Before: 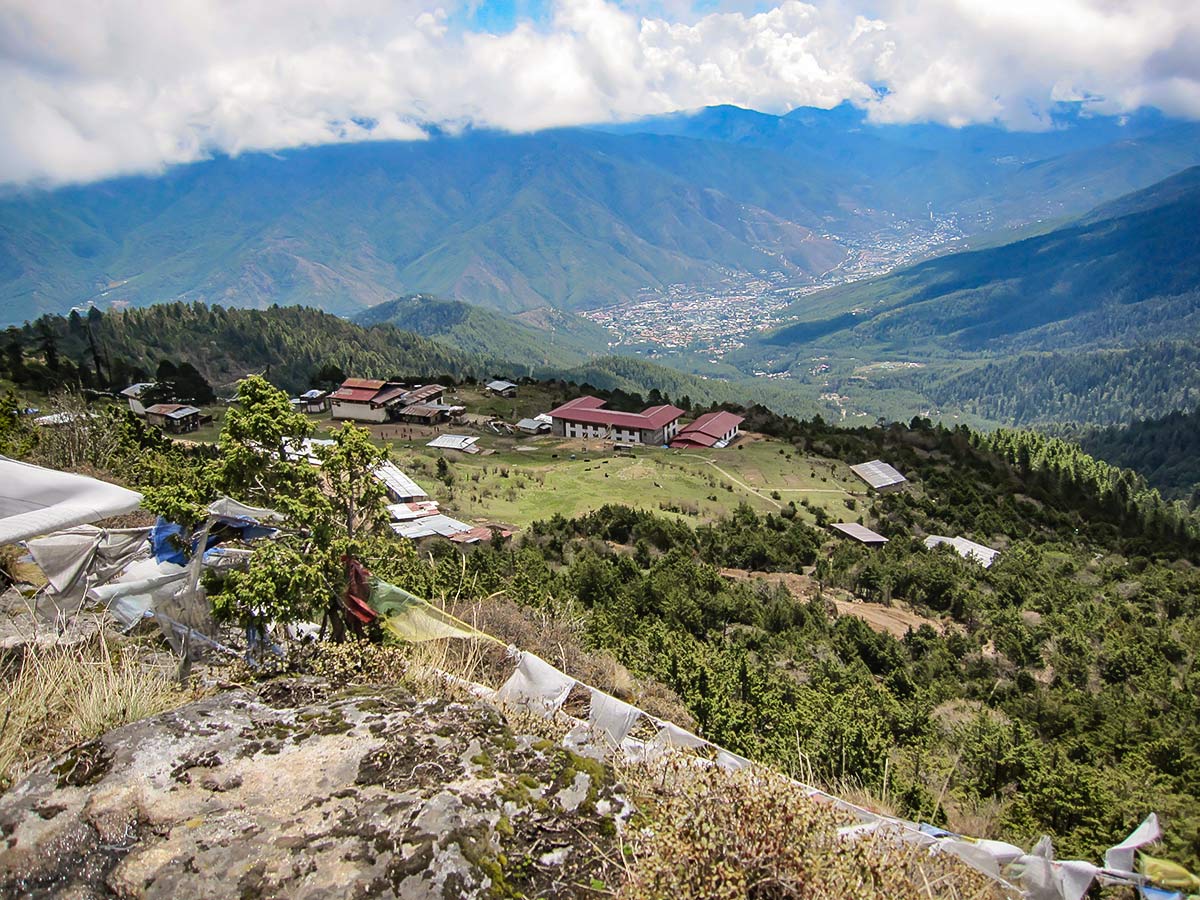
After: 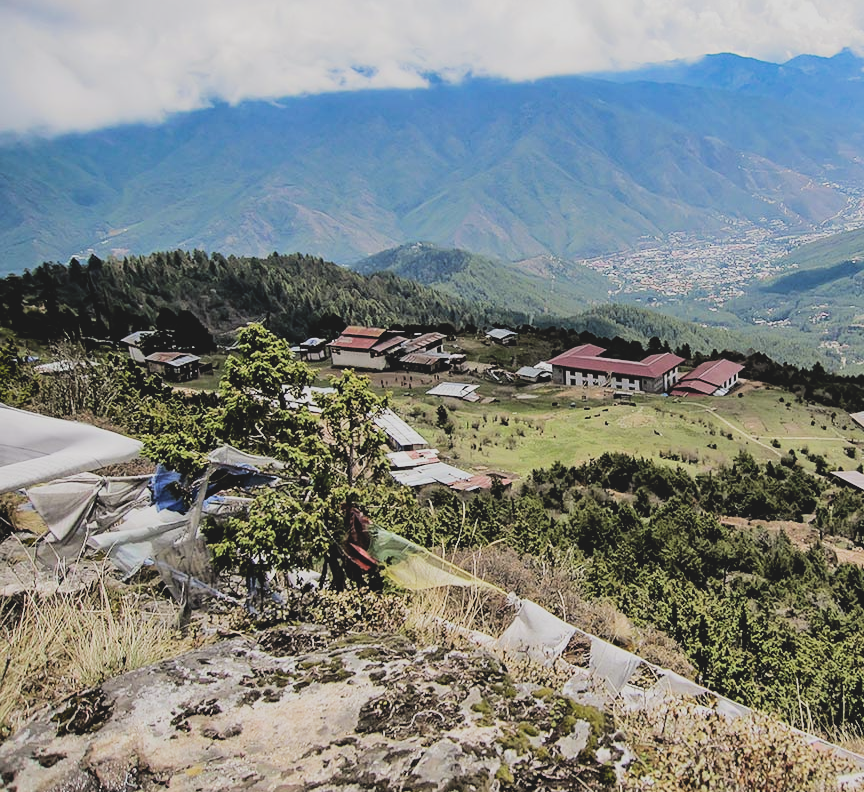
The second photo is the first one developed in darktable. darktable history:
crop: top 5.803%, right 27.864%, bottom 5.804%
filmic rgb: black relative exposure -5 EV, hardness 2.88, contrast 1.4, highlights saturation mix -30%
contrast brightness saturation: contrast -0.15, brightness 0.05, saturation -0.12
